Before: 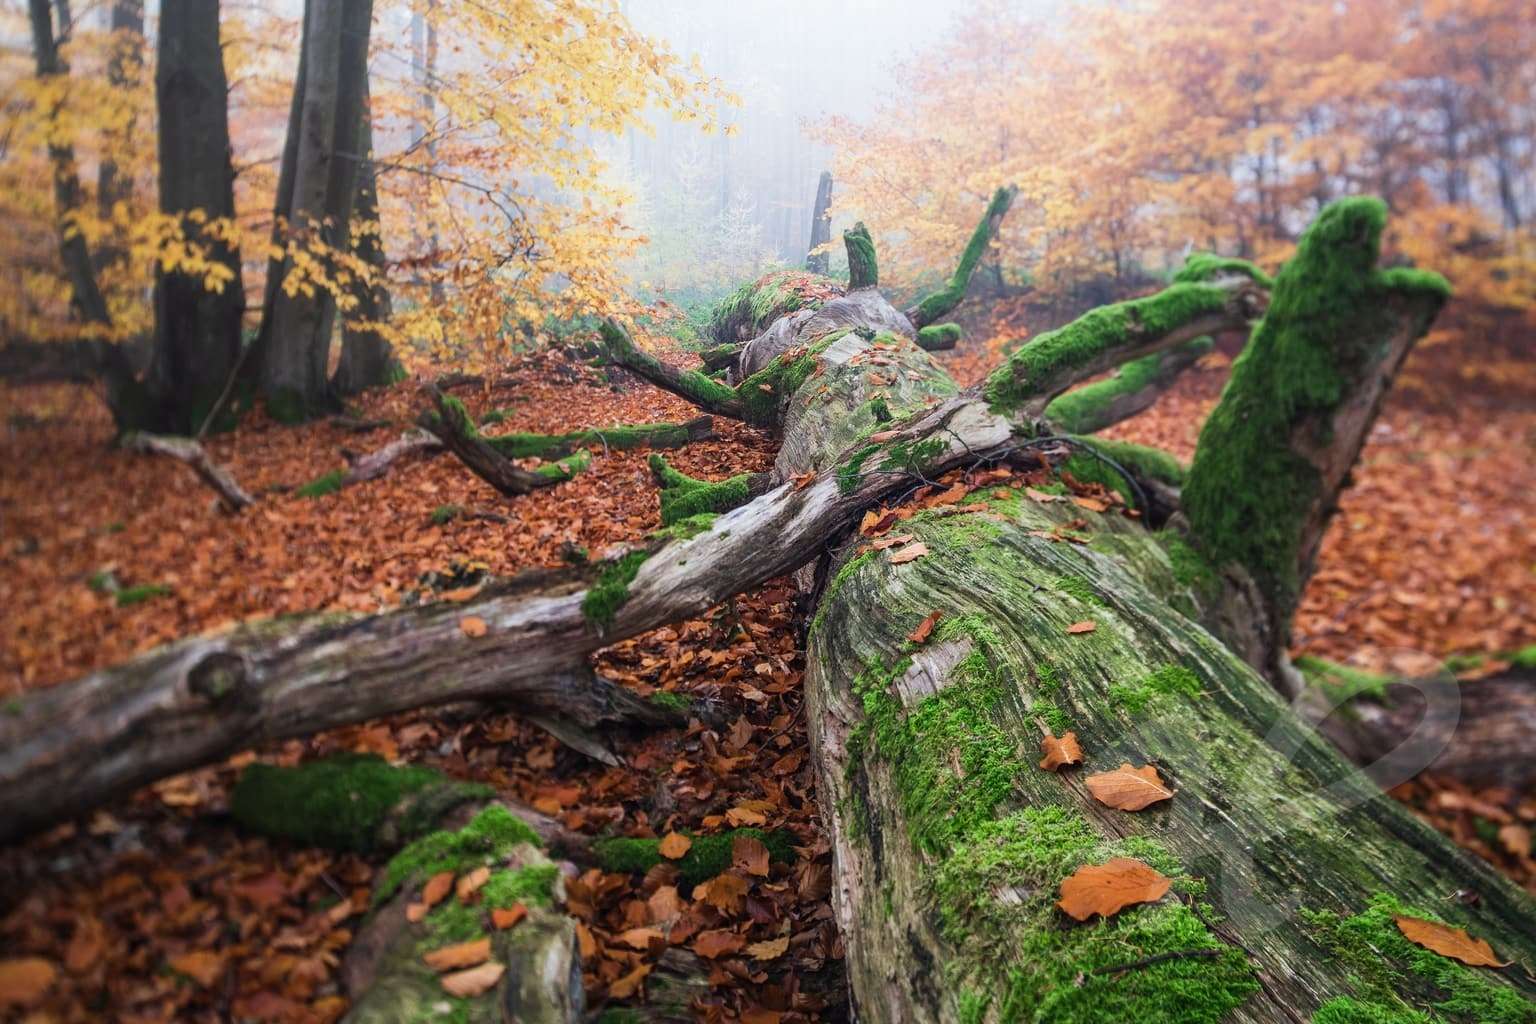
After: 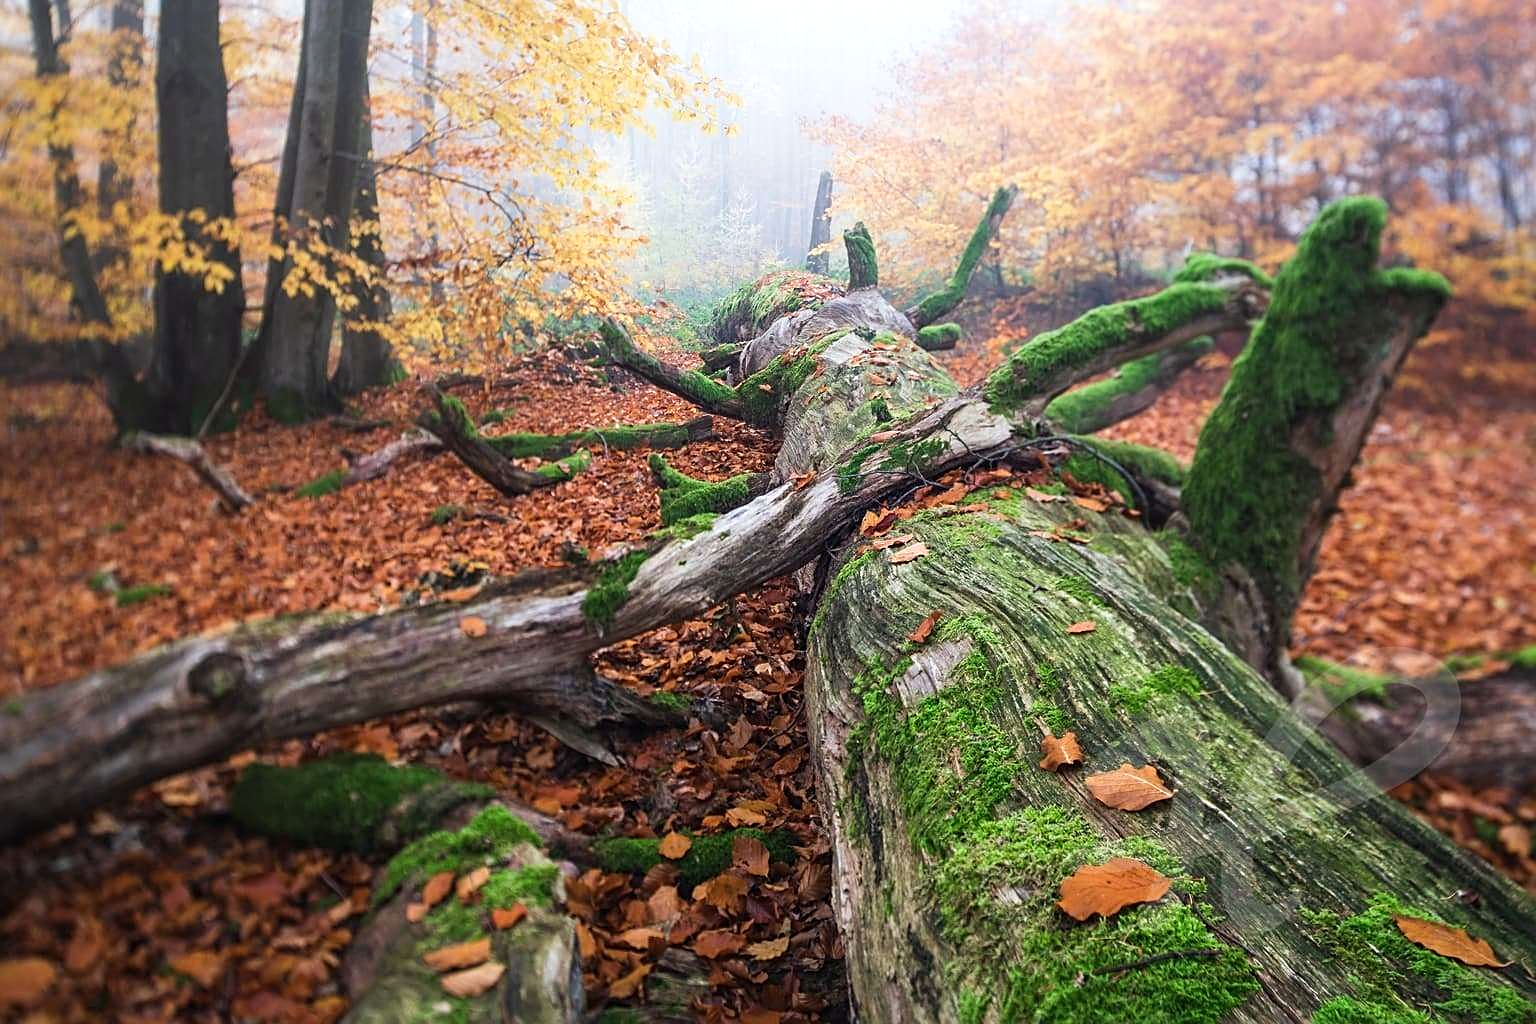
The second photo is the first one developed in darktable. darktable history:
exposure: exposure 0.178 EV, compensate exposure bias true, compensate highlight preservation false
sharpen: on, module defaults
